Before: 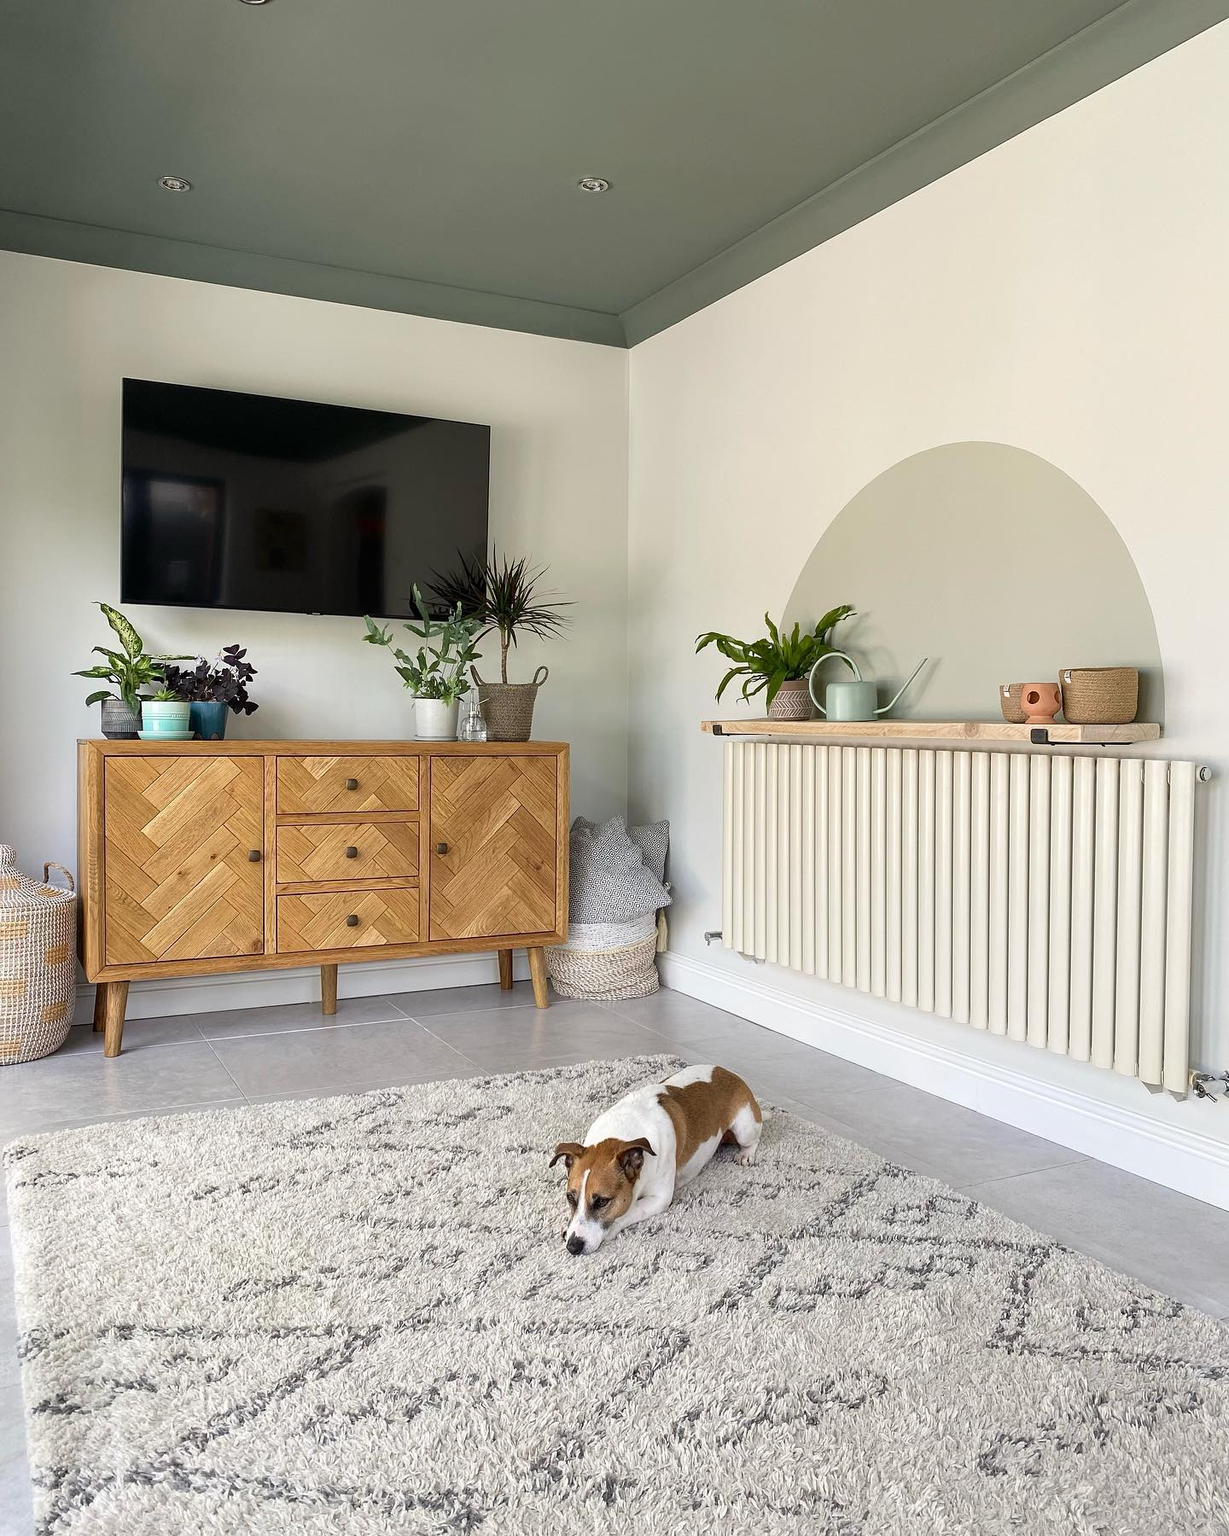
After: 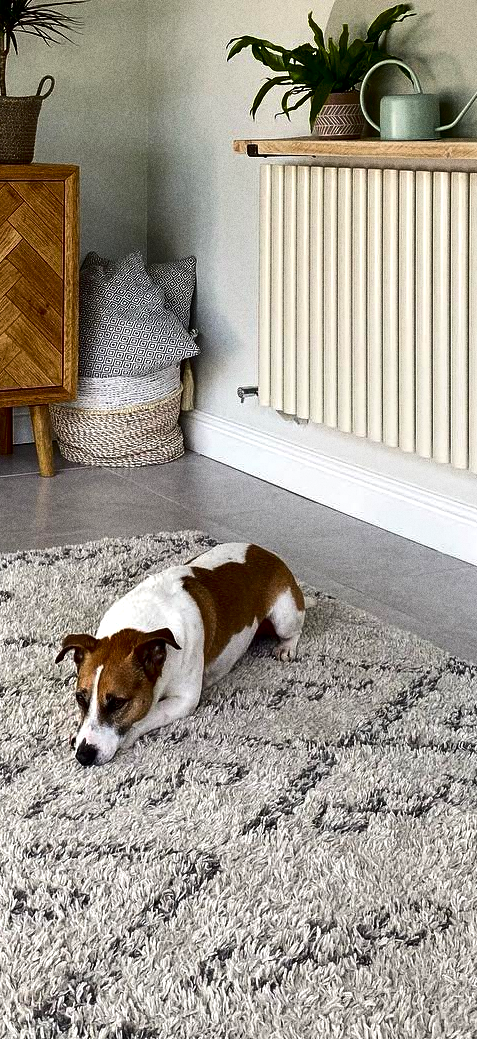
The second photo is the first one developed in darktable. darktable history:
crop: left 40.878%, top 39.176%, right 25.993%, bottom 3.081%
tone equalizer: -8 EV -0.75 EV, -7 EV -0.7 EV, -6 EV -0.6 EV, -5 EV -0.4 EV, -3 EV 0.4 EV, -2 EV 0.6 EV, -1 EV 0.7 EV, +0 EV 0.75 EV, edges refinement/feathering 500, mask exposure compensation -1.57 EV, preserve details no
grain: coarseness 0.09 ISO, strength 40%
contrast brightness saturation: brightness -0.25, saturation 0.2
exposure: black level correction 0.011, exposure -0.478 EV, compensate highlight preservation false
